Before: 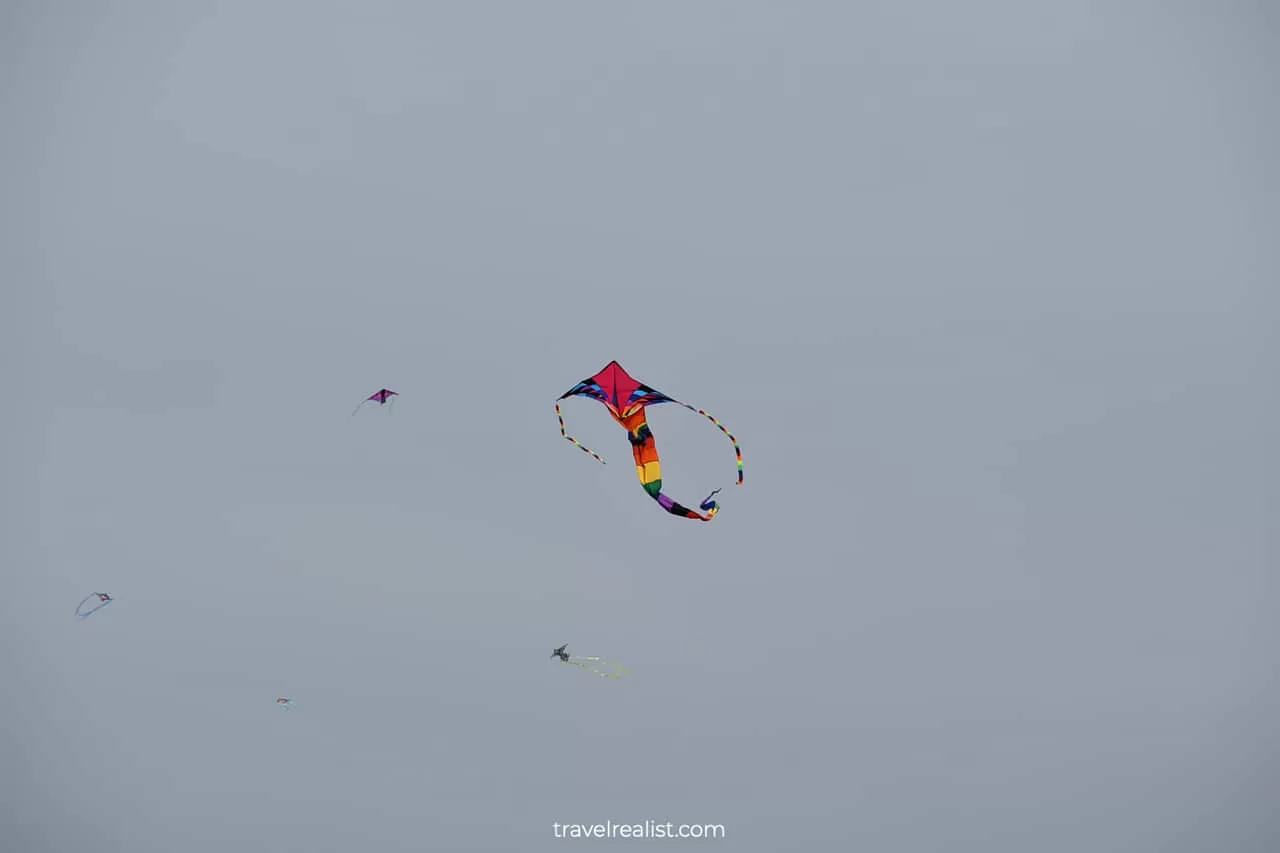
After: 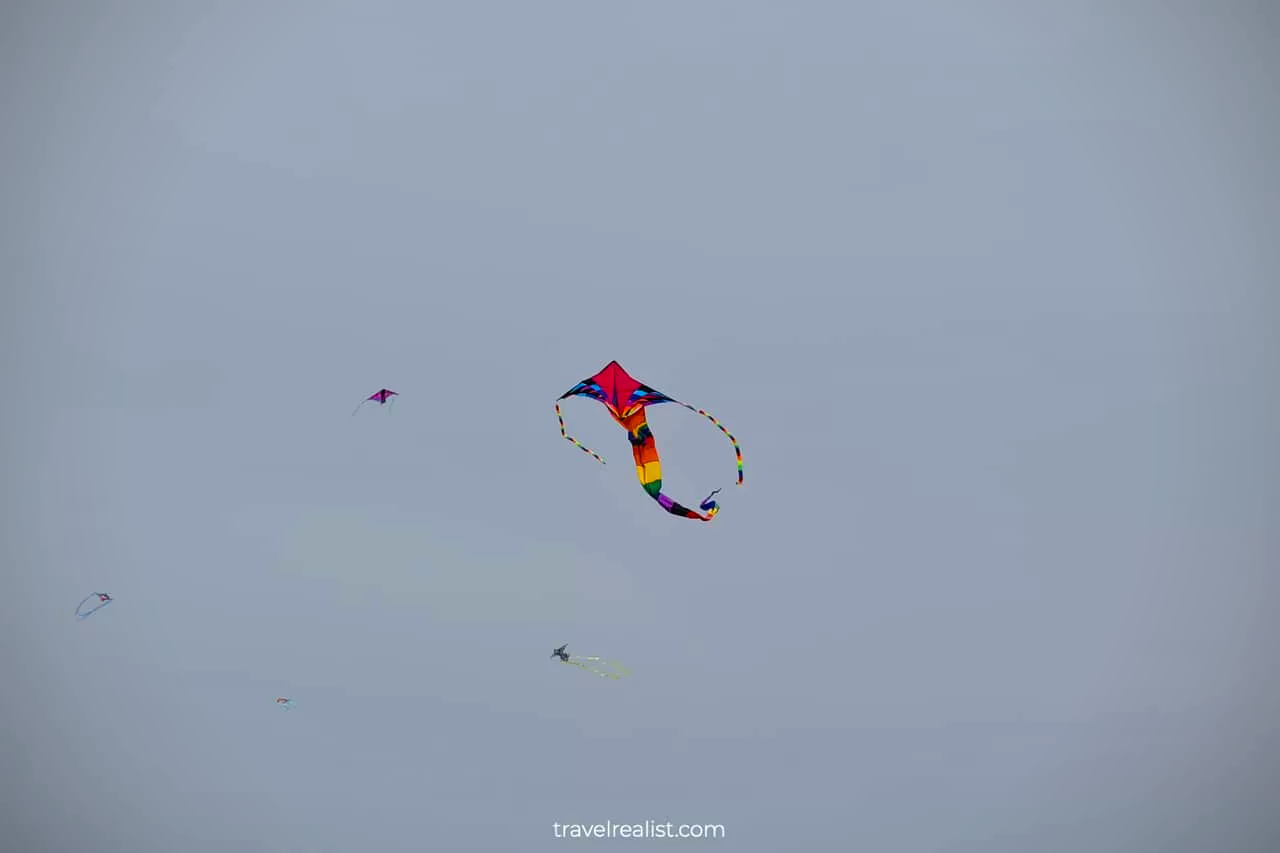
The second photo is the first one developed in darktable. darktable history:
color balance rgb: linear chroma grading › global chroma 15%, perceptual saturation grading › global saturation 30%
vignetting: fall-off radius 81.94%
